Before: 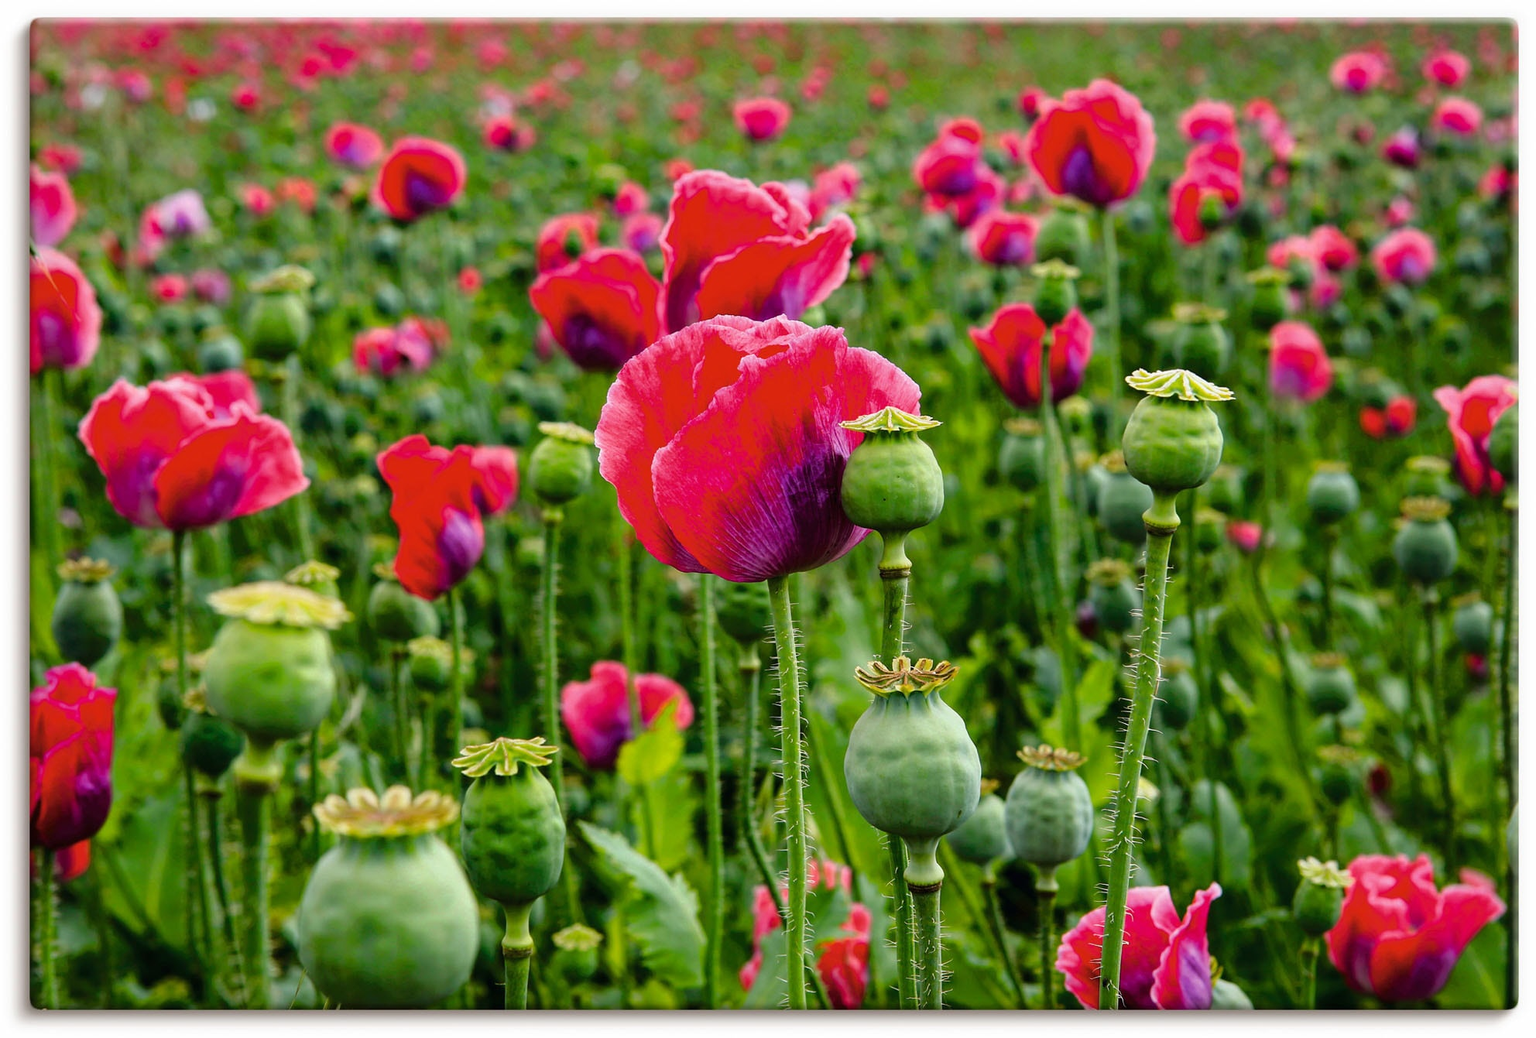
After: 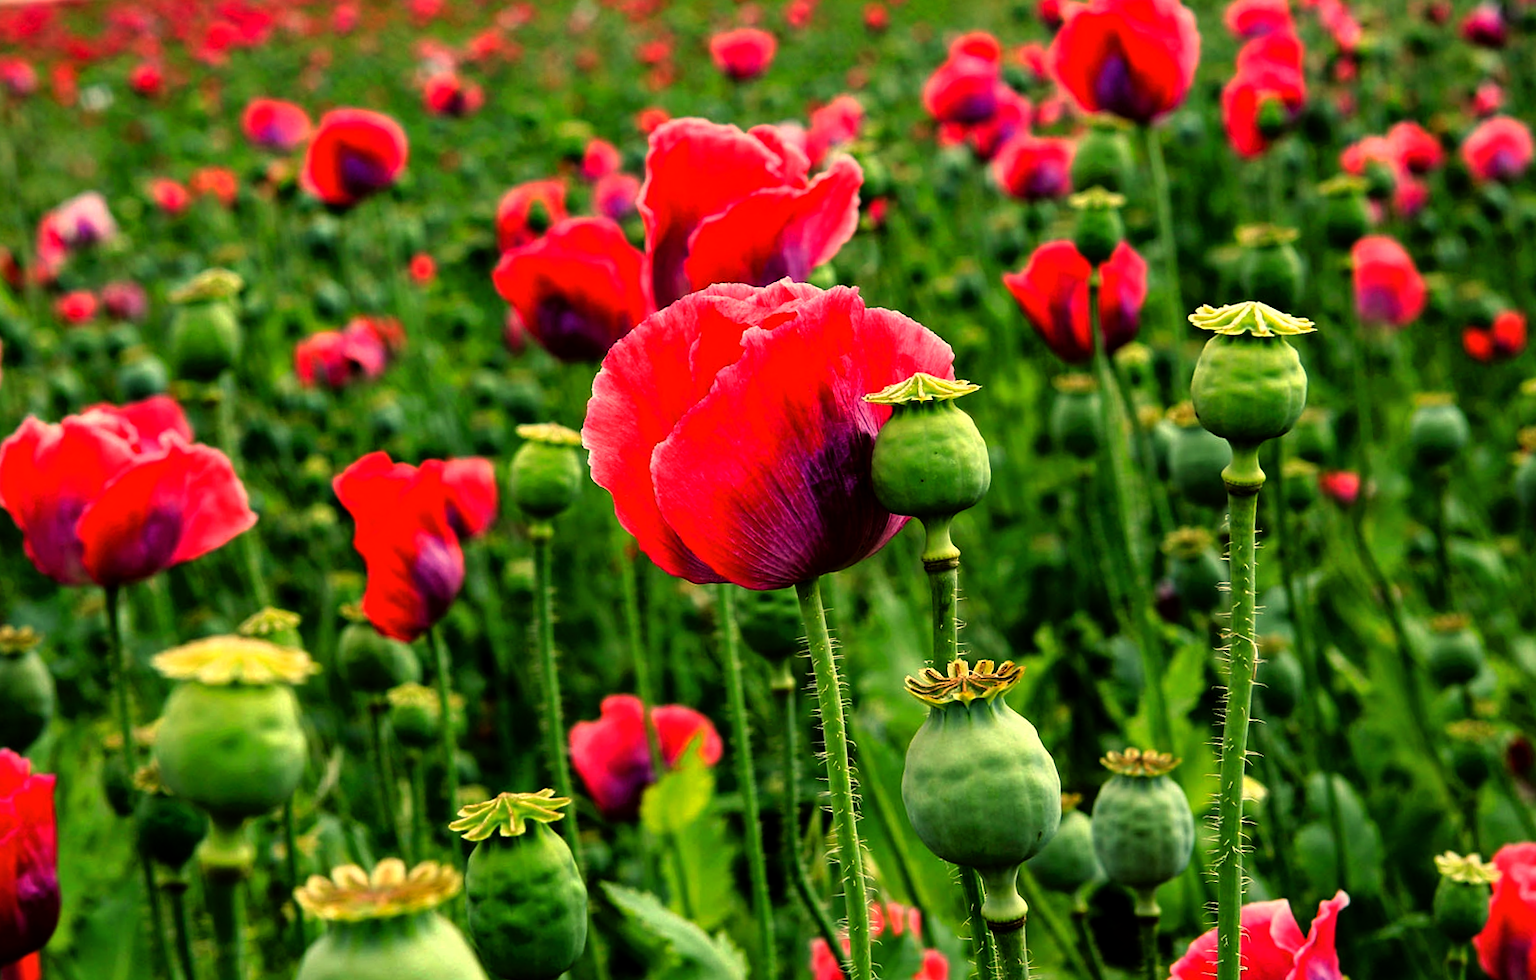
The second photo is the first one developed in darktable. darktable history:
rotate and perspective: rotation -4.86°, automatic cropping off
color balance: mode lift, gamma, gain (sRGB), lift [1.014, 0.966, 0.918, 0.87], gamma [0.86, 0.734, 0.918, 0.976], gain [1.063, 1.13, 1.063, 0.86]
crop: left 7.856%, top 11.836%, right 10.12%, bottom 15.387%
shadows and highlights: shadows 24.5, highlights -78.15, soften with gaussian
